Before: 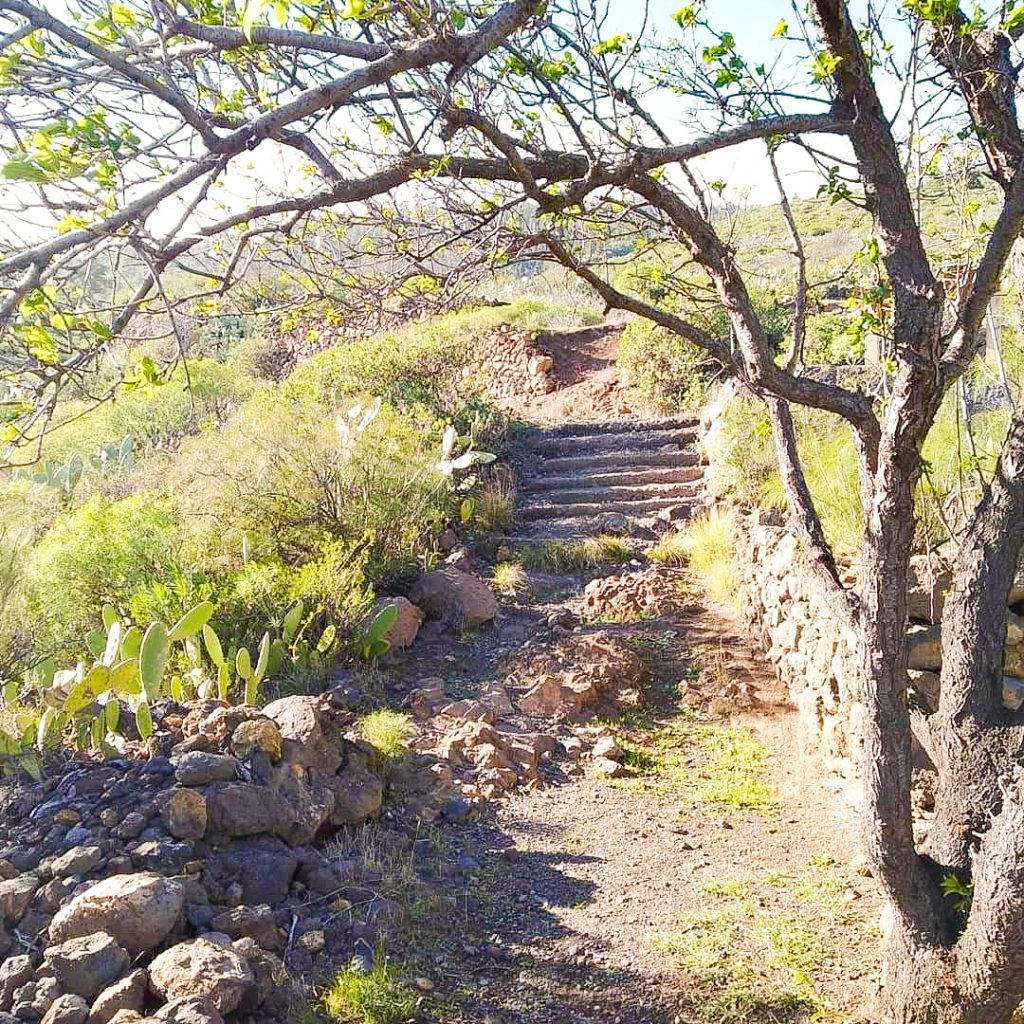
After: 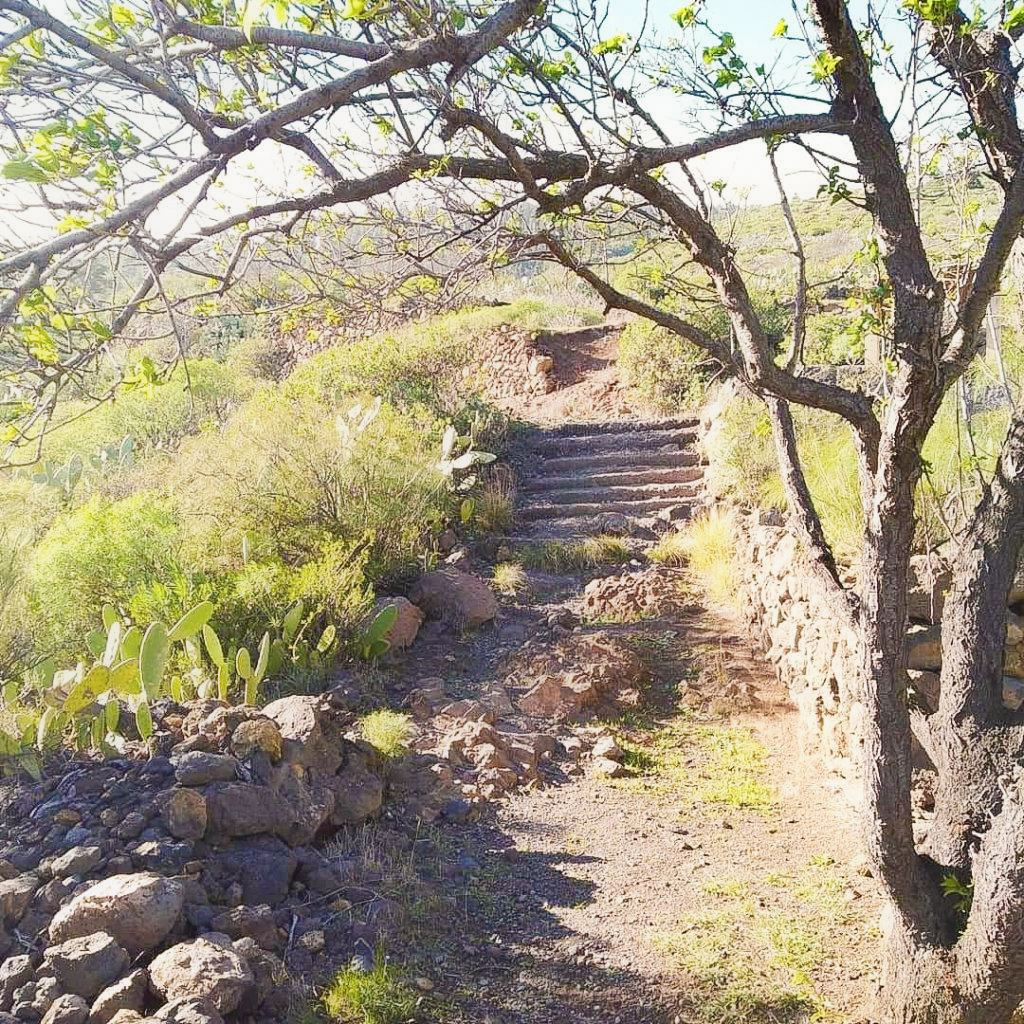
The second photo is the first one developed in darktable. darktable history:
contrast equalizer: octaves 7, y [[0.528, 0.548, 0.563, 0.562, 0.546, 0.526], [0.55 ×6], [0 ×6], [0 ×6], [0 ×6]], mix -0.997
